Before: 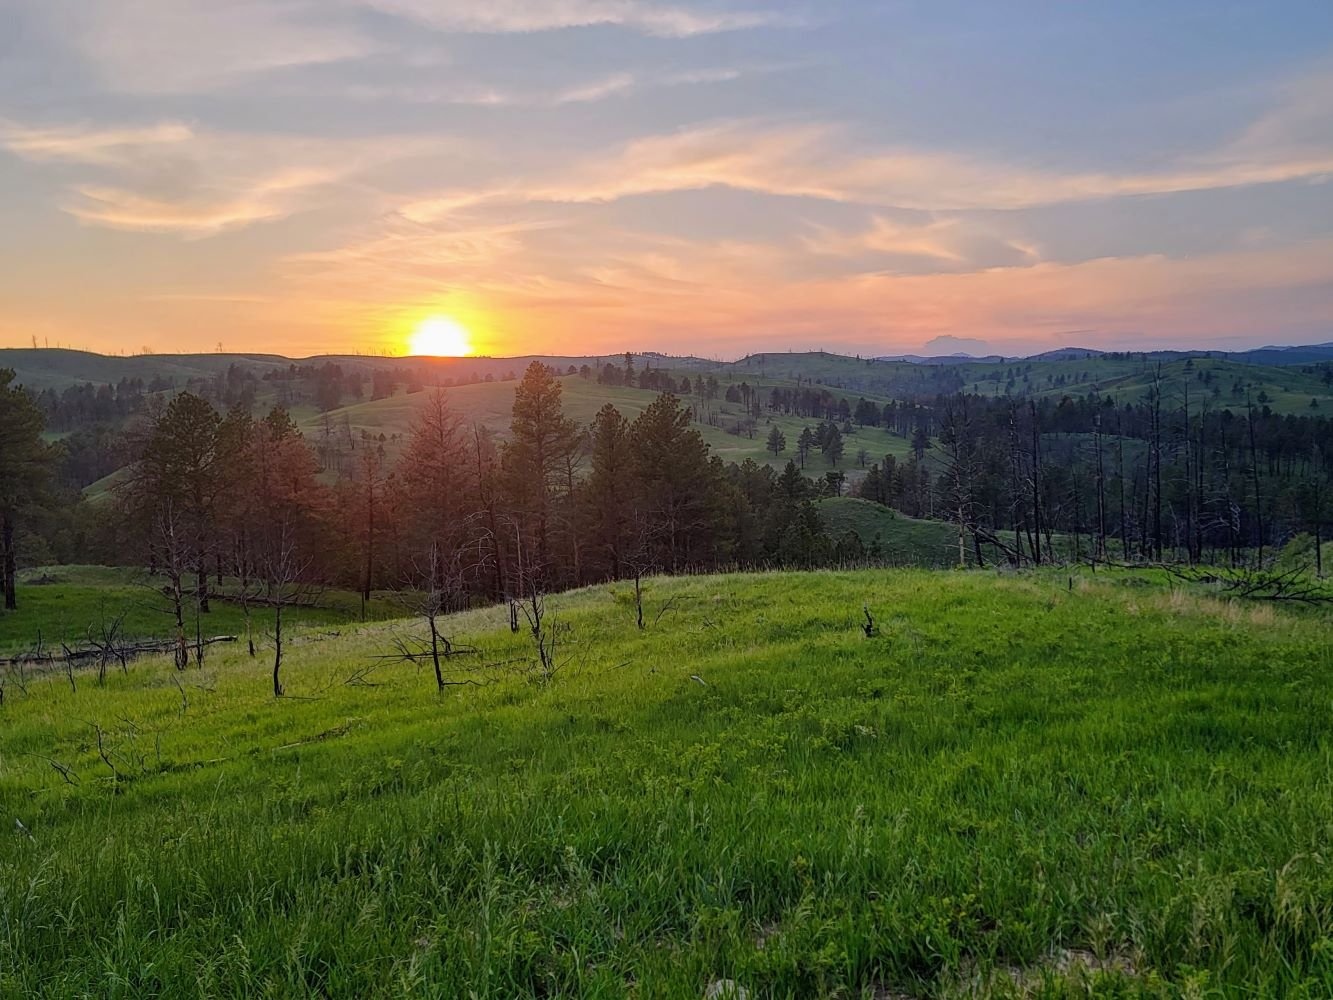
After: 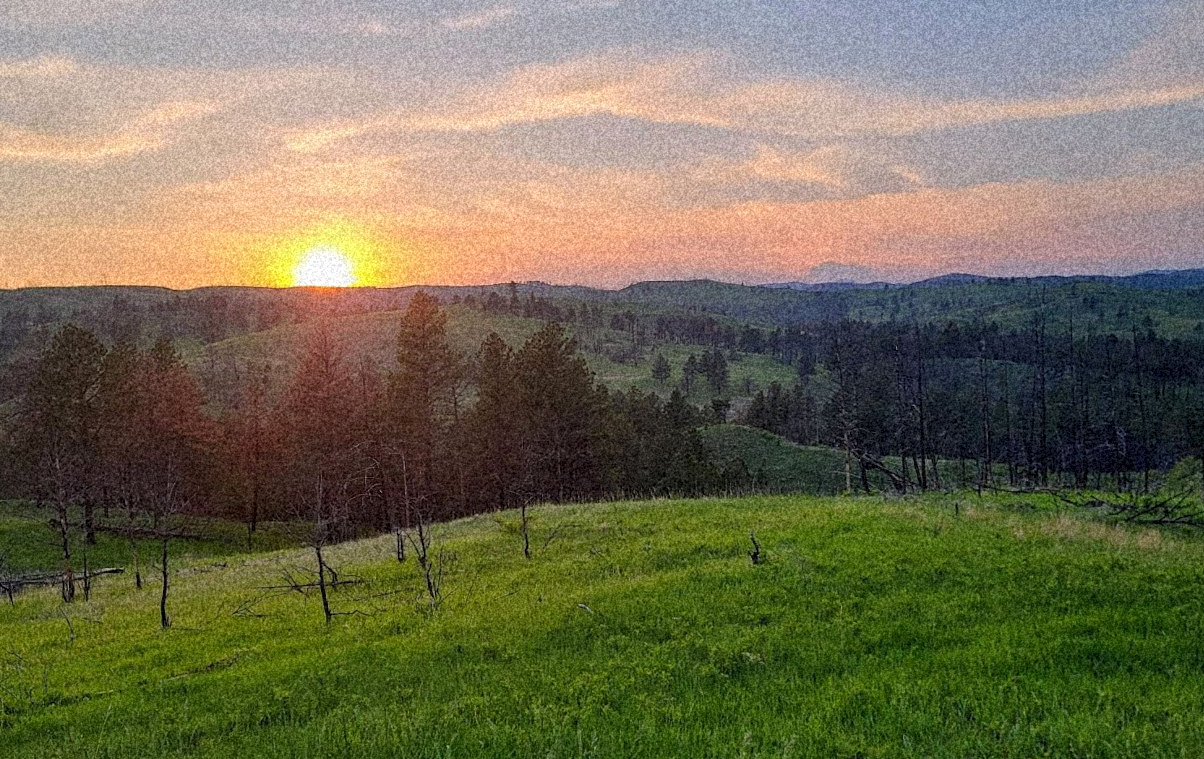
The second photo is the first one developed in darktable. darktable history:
crop: left 8.155%, top 6.611%, bottom 15.385%
grain: coarseness 46.9 ISO, strength 50.21%, mid-tones bias 0%
rotate and perspective: rotation -0.45°, automatic cropping original format, crop left 0.008, crop right 0.992, crop top 0.012, crop bottom 0.988
